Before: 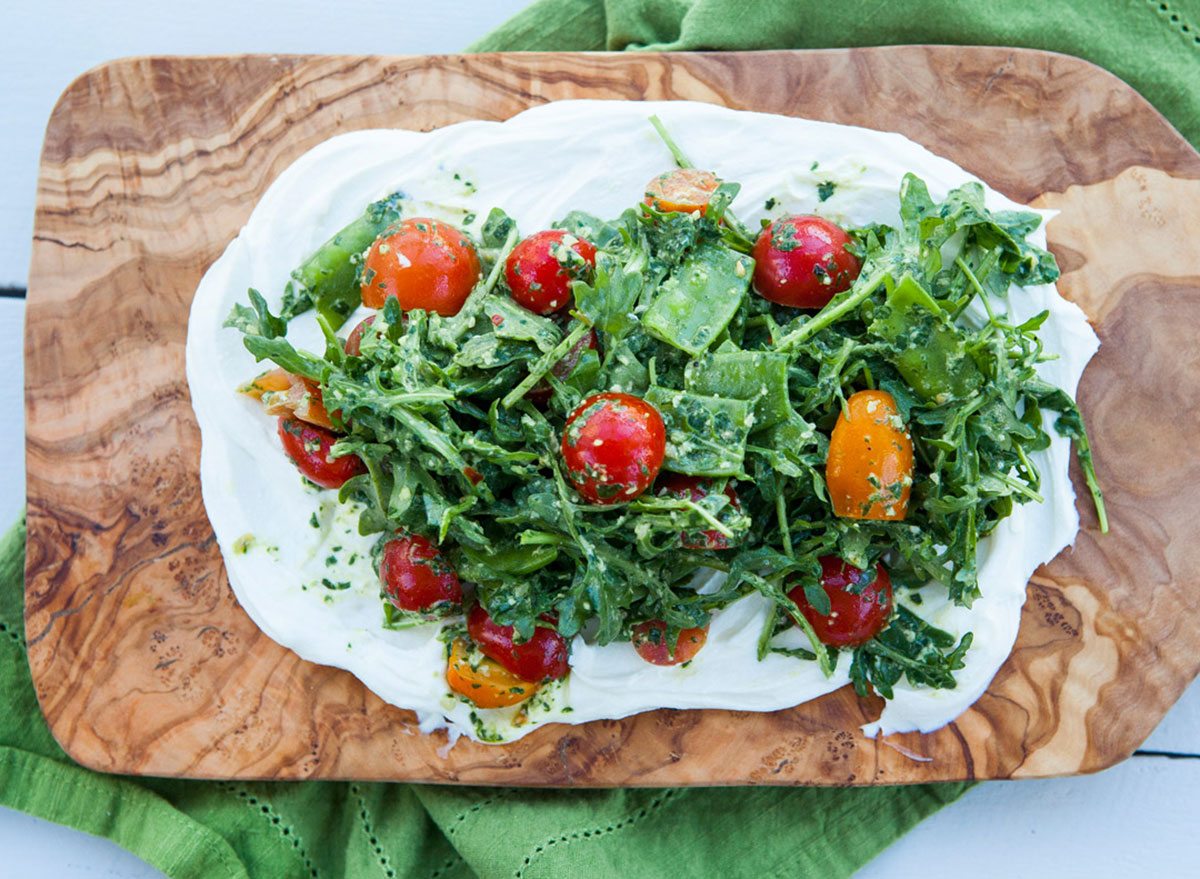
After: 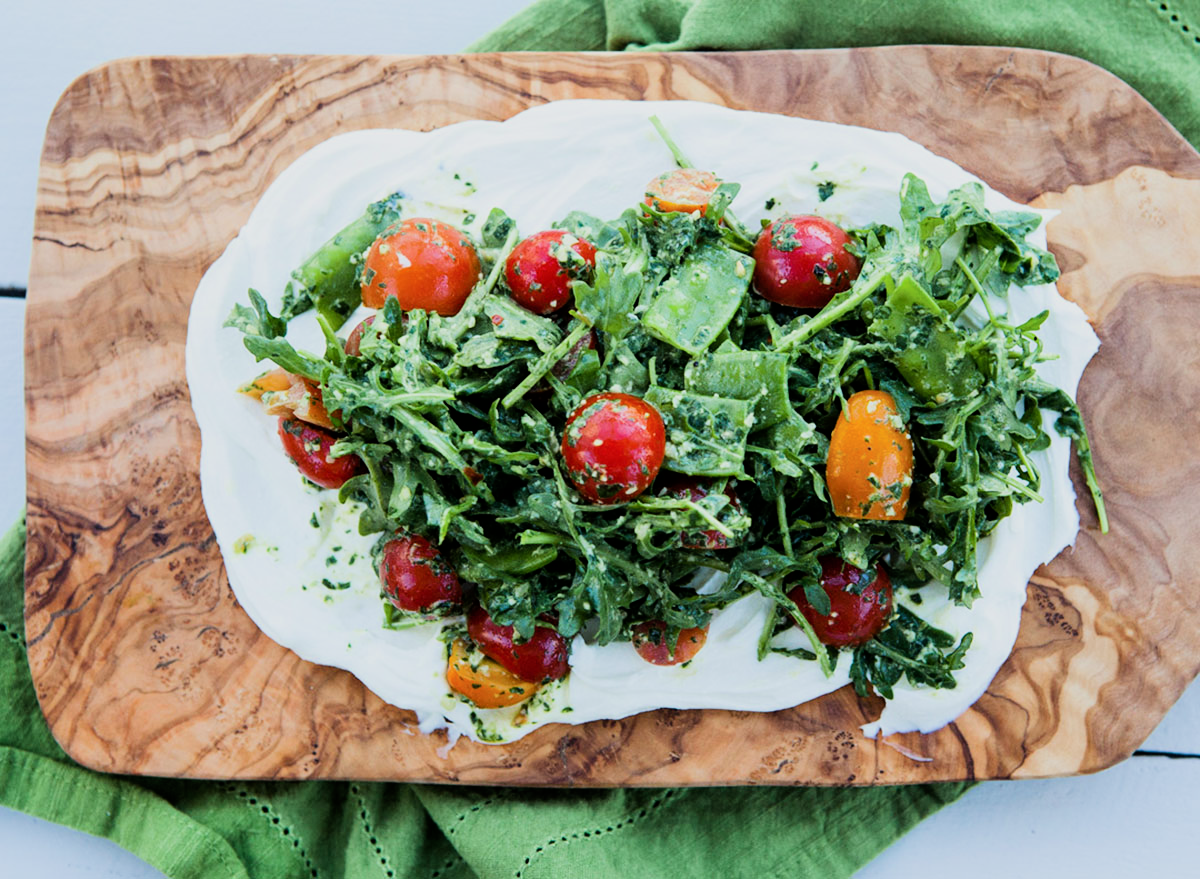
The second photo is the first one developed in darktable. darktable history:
filmic rgb: black relative exposure -7.96 EV, white relative exposure 4.02 EV, hardness 4.16, contrast 1.365
